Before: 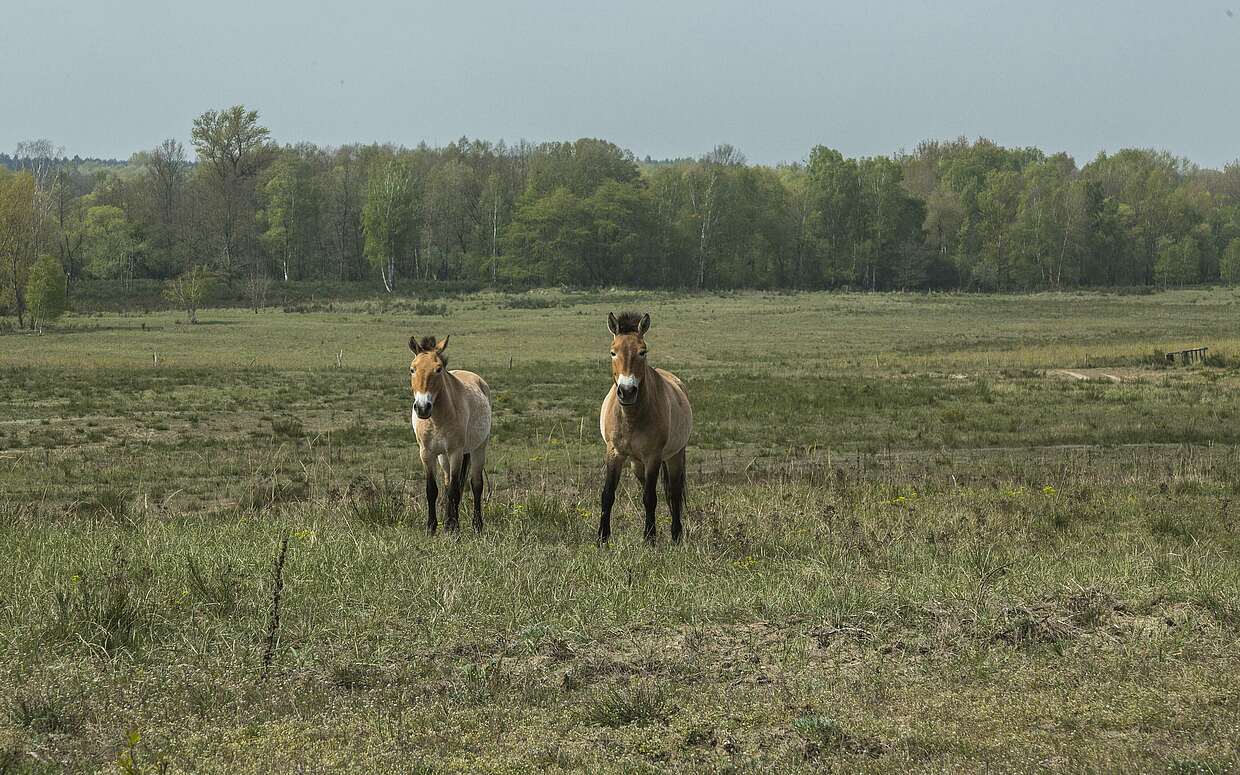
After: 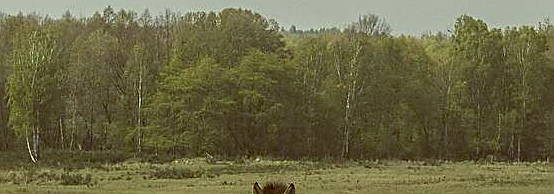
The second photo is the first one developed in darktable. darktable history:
color balance: lift [1.001, 1.007, 1, 0.993], gamma [1.023, 1.026, 1.01, 0.974], gain [0.964, 1.059, 1.073, 0.927]
sharpen: on, module defaults
crop: left 28.64%, top 16.832%, right 26.637%, bottom 58.055%
